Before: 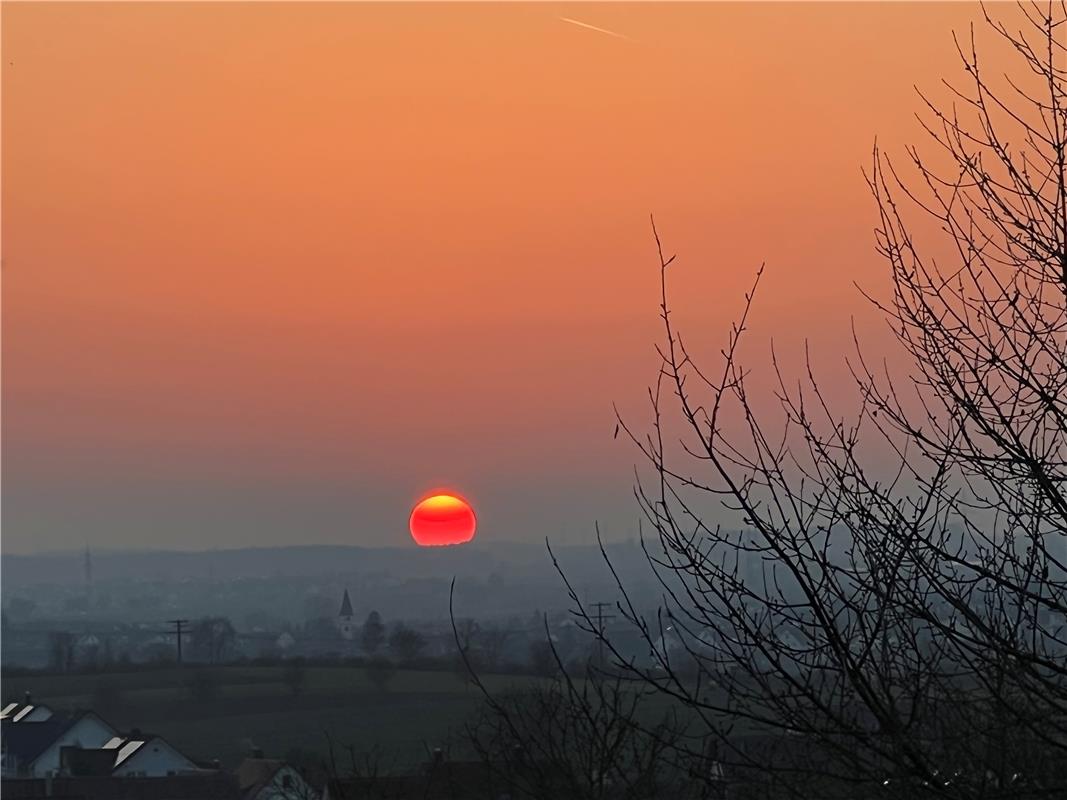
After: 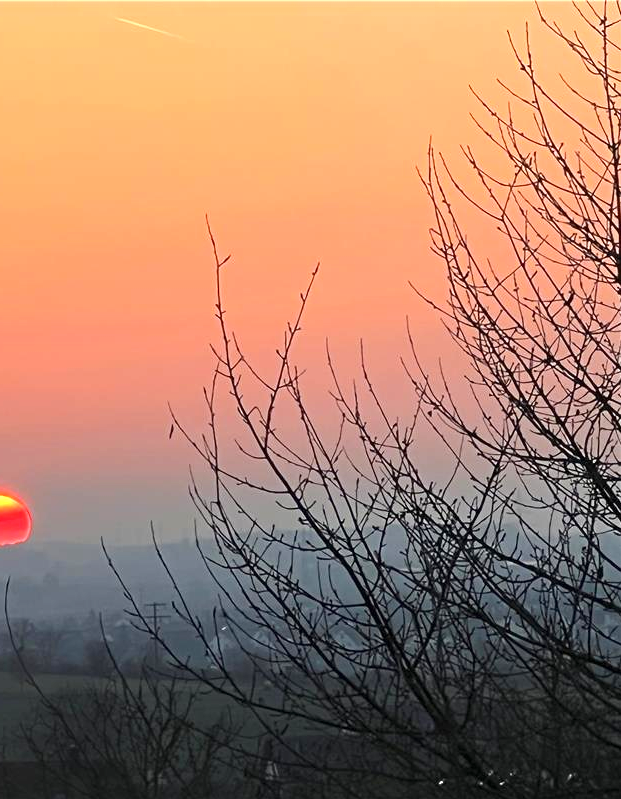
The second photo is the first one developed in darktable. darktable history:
crop: left 41.738%
exposure: exposure 1 EV, compensate highlight preservation false
